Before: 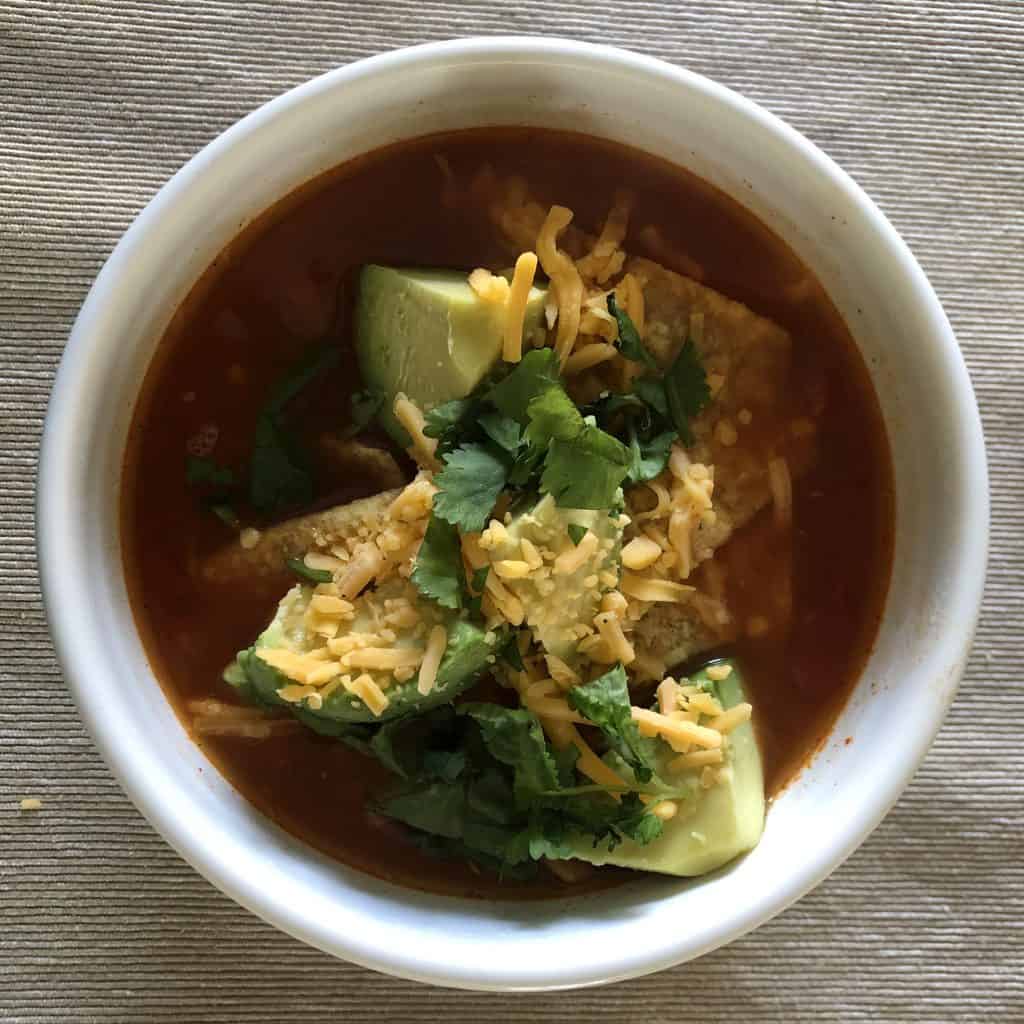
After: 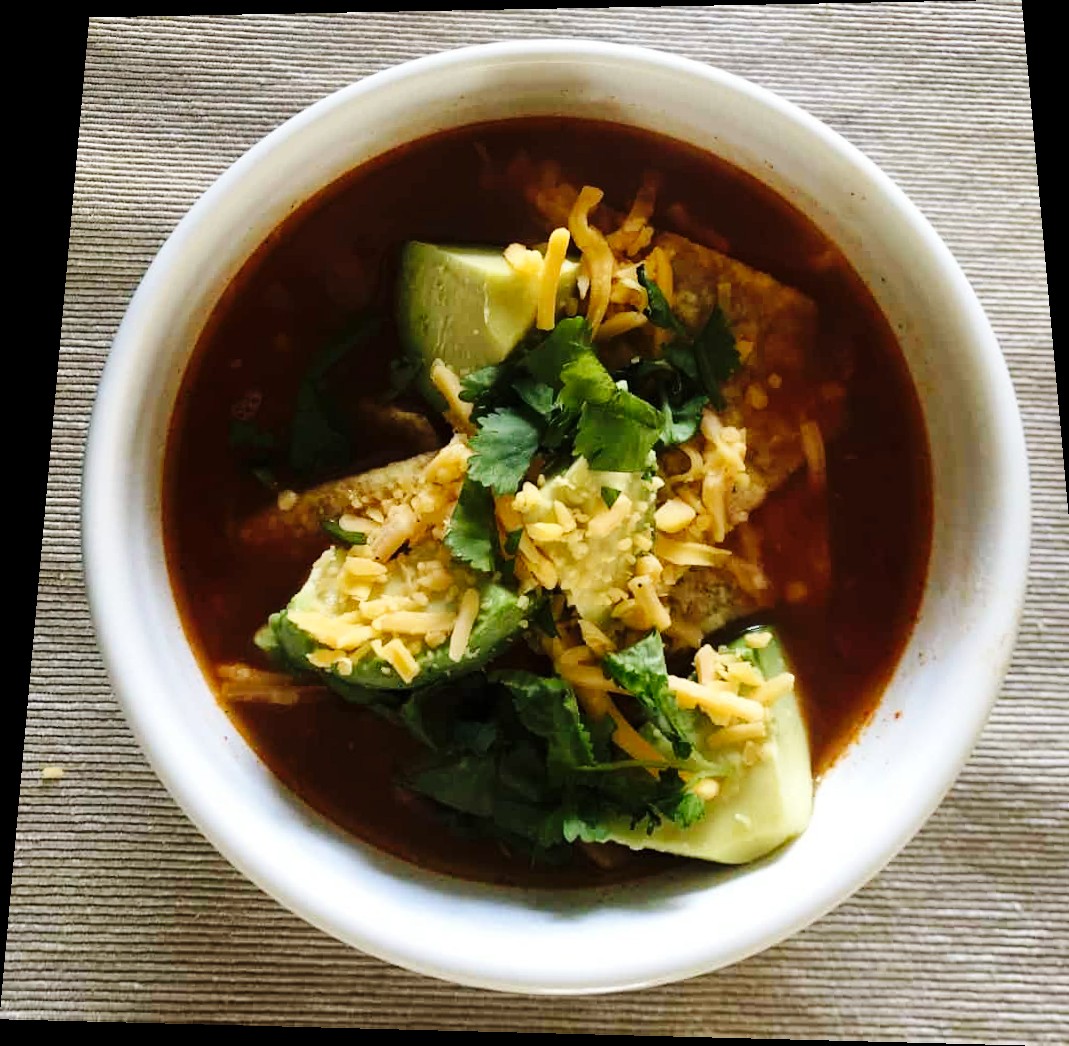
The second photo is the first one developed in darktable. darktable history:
base curve: curves: ch0 [(0, 0) (0.036, 0.025) (0.121, 0.166) (0.206, 0.329) (0.605, 0.79) (1, 1)], preserve colors none
white balance: emerald 1
crop: right 4.126%, bottom 0.031%
rotate and perspective: rotation 0.128°, lens shift (vertical) -0.181, lens shift (horizontal) -0.044, shear 0.001, automatic cropping off
